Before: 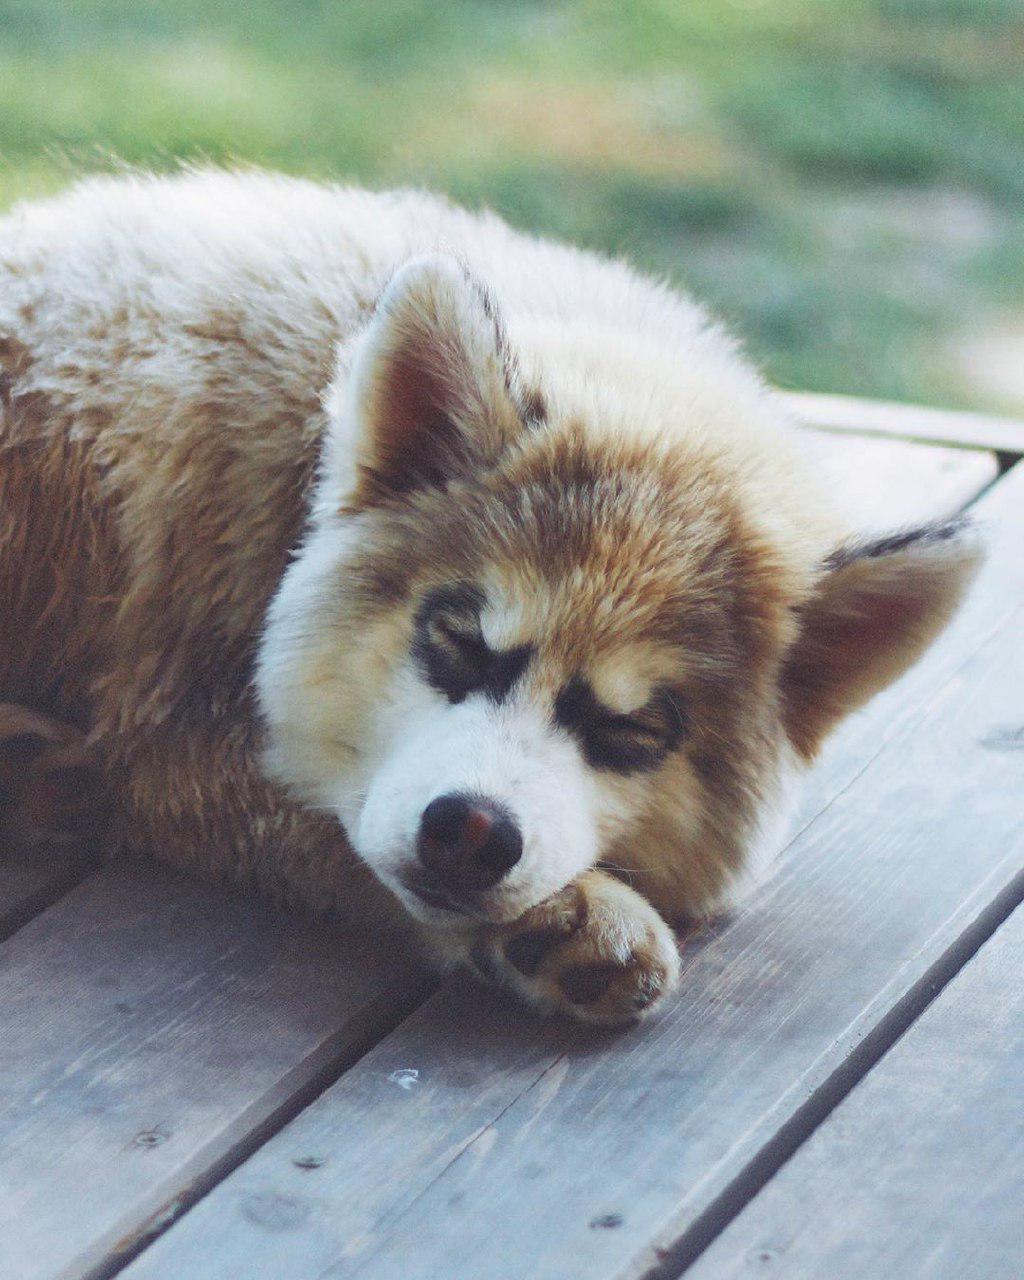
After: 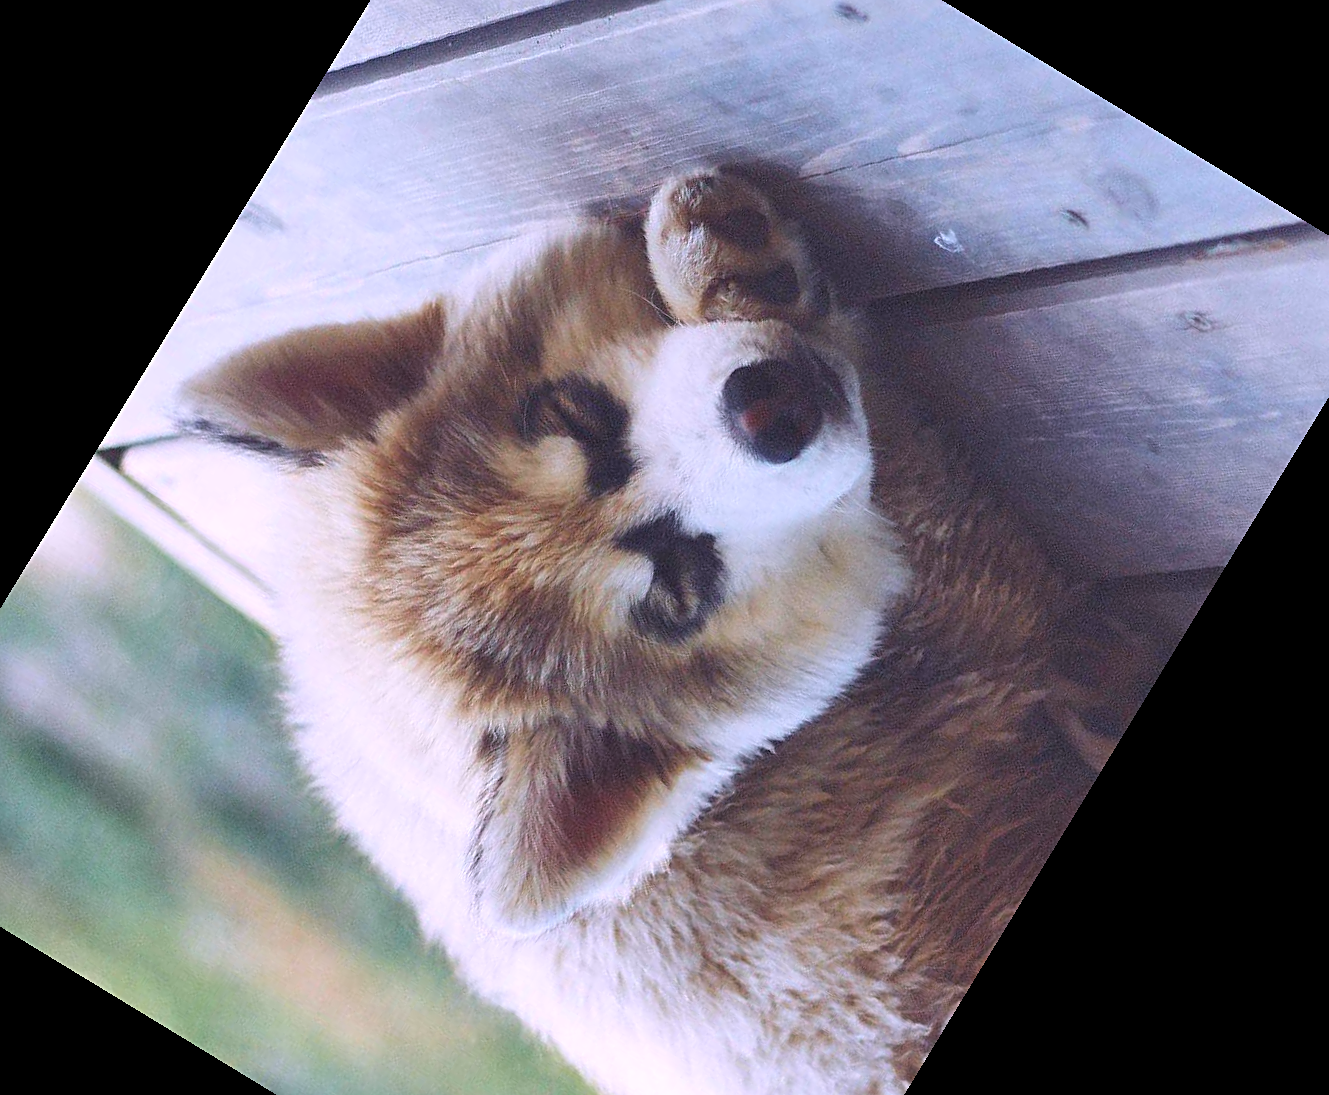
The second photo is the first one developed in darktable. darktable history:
crop and rotate: angle 148.68°, left 9.111%, top 15.603%, right 4.588%, bottom 17.041%
sharpen: amount 0.478
white balance: red 1.066, blue 1.119
